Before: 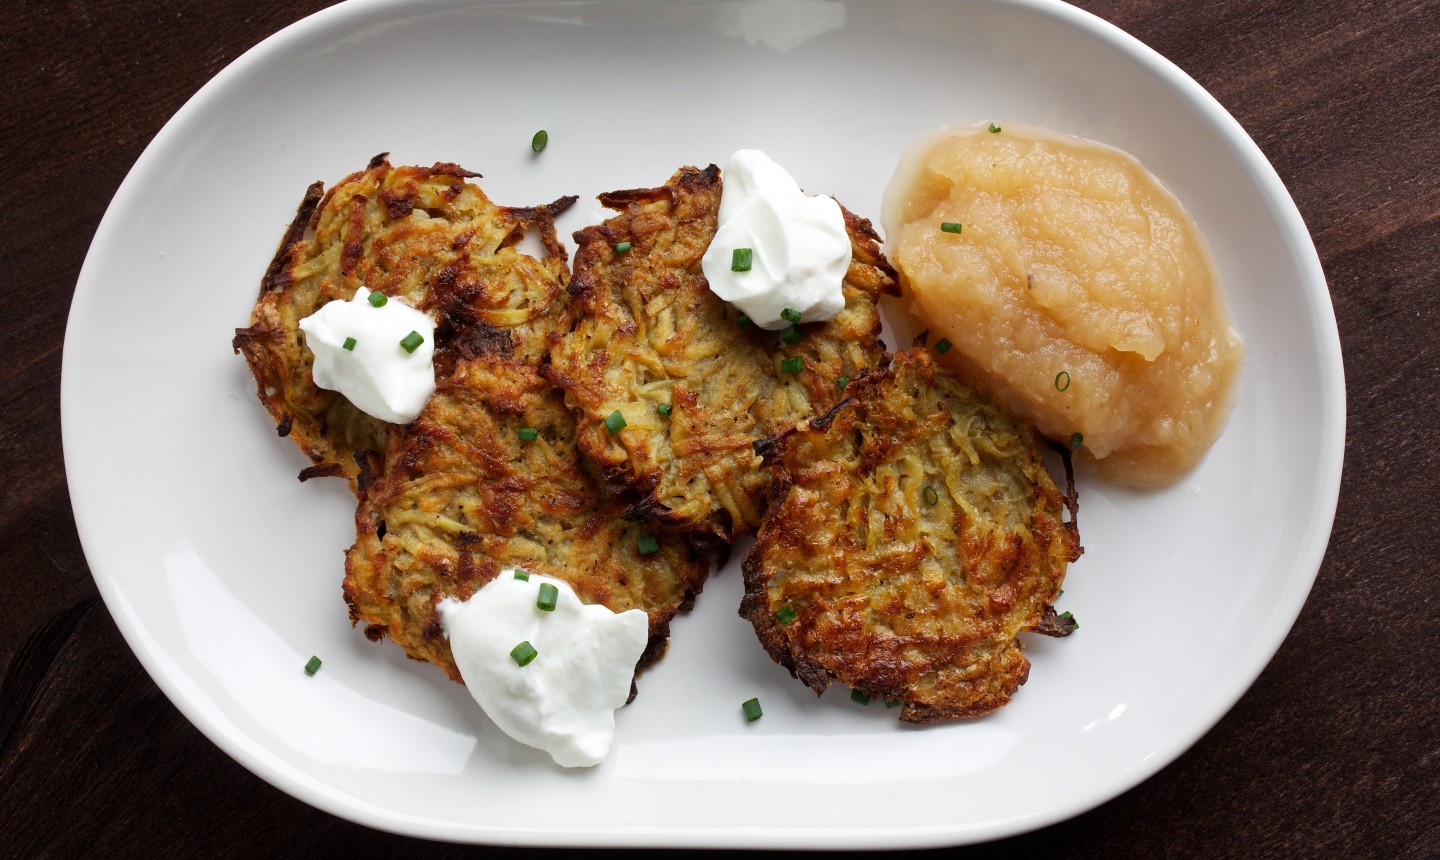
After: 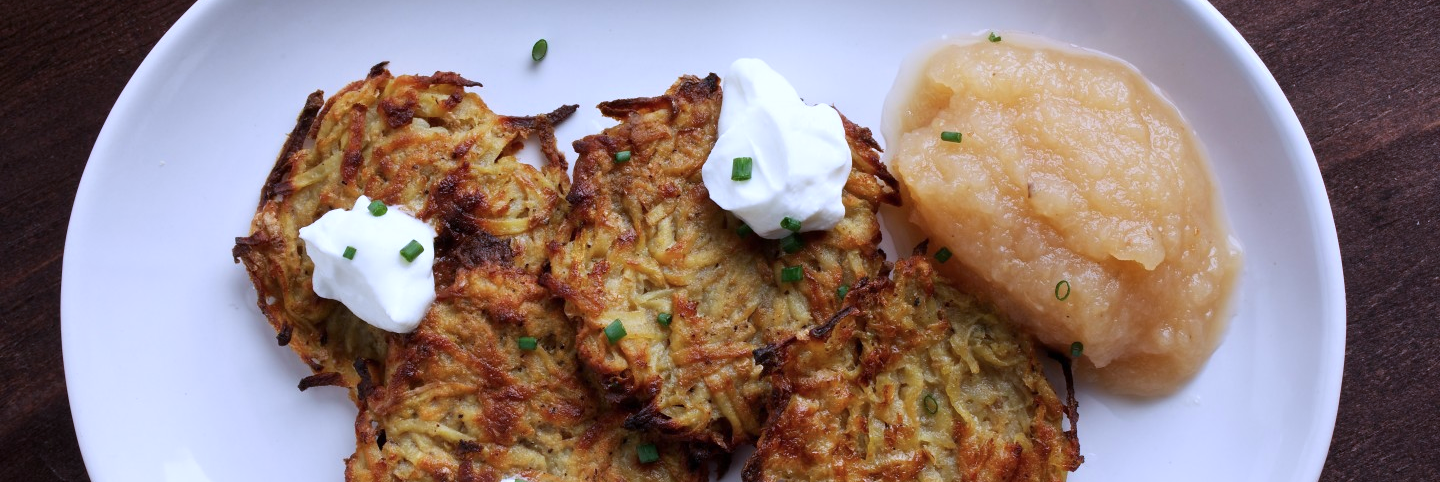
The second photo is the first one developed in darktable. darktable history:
color calibration: illuminant as shot in camera, x 0.377, y 0.392, temperature 4169.3 K, saturation algorithm version 1 (2020)
crop and rotate: top 10.605%, bottom 33.274%
